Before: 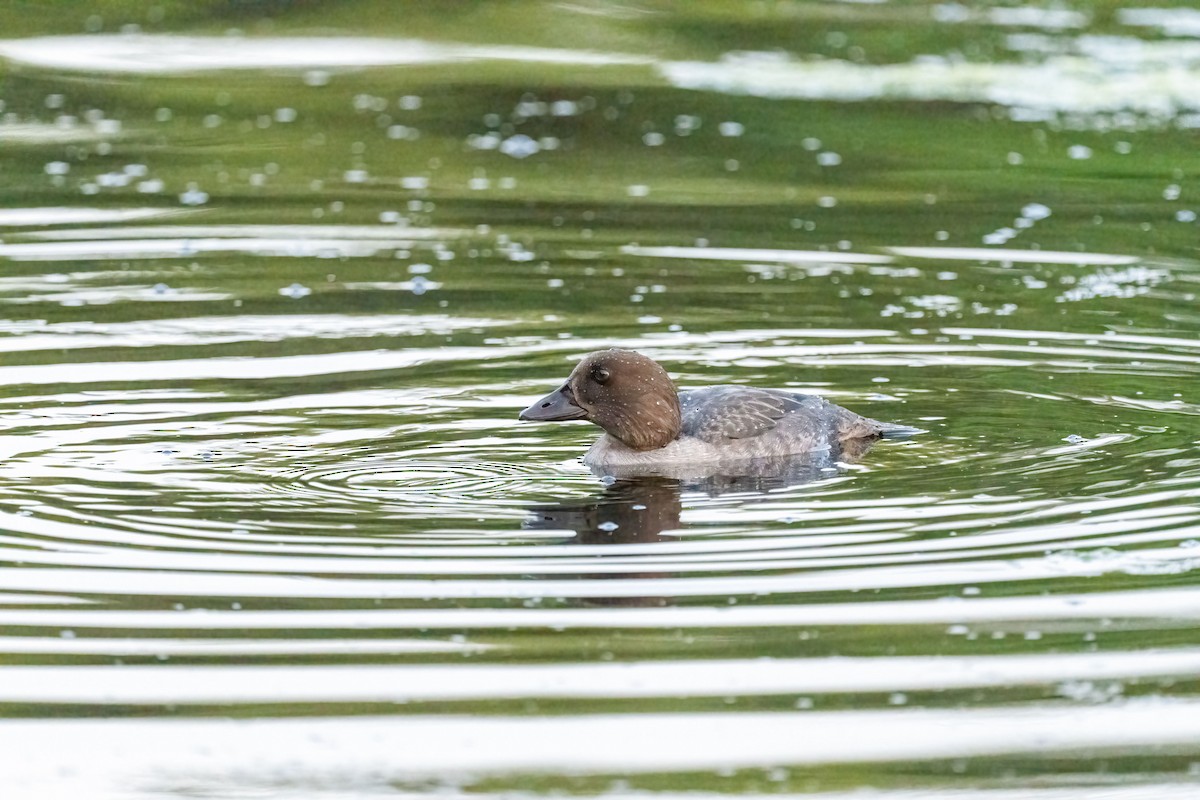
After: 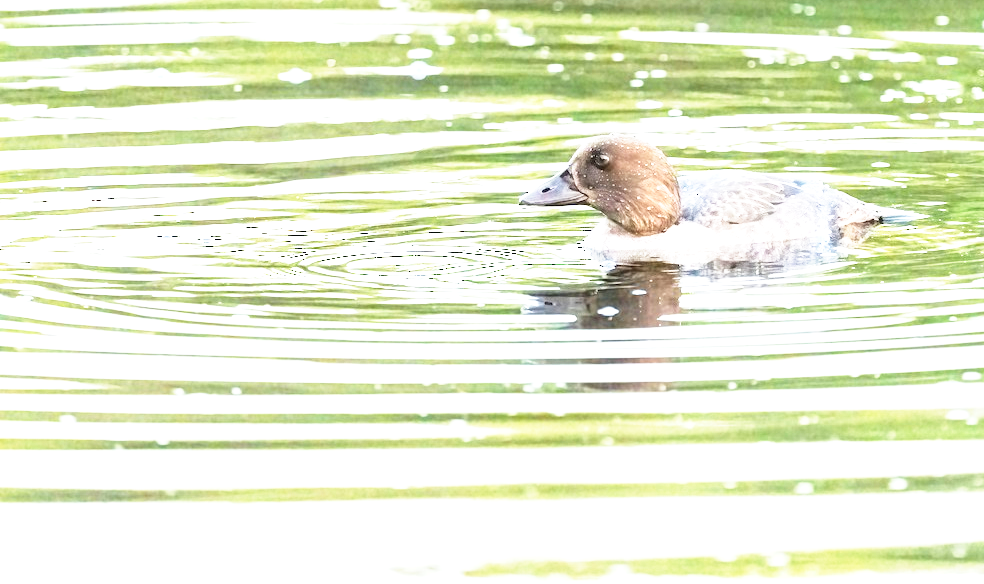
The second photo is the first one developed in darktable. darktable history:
exposure: black level correction 0, exposure 1.37 EV, compensate highlight preservation false
base curve: curves: ch0 [(0, 0) (0.557, 0.834) (1, 1)], preserve colors none
crop: top 26.991%, right 17.966%
